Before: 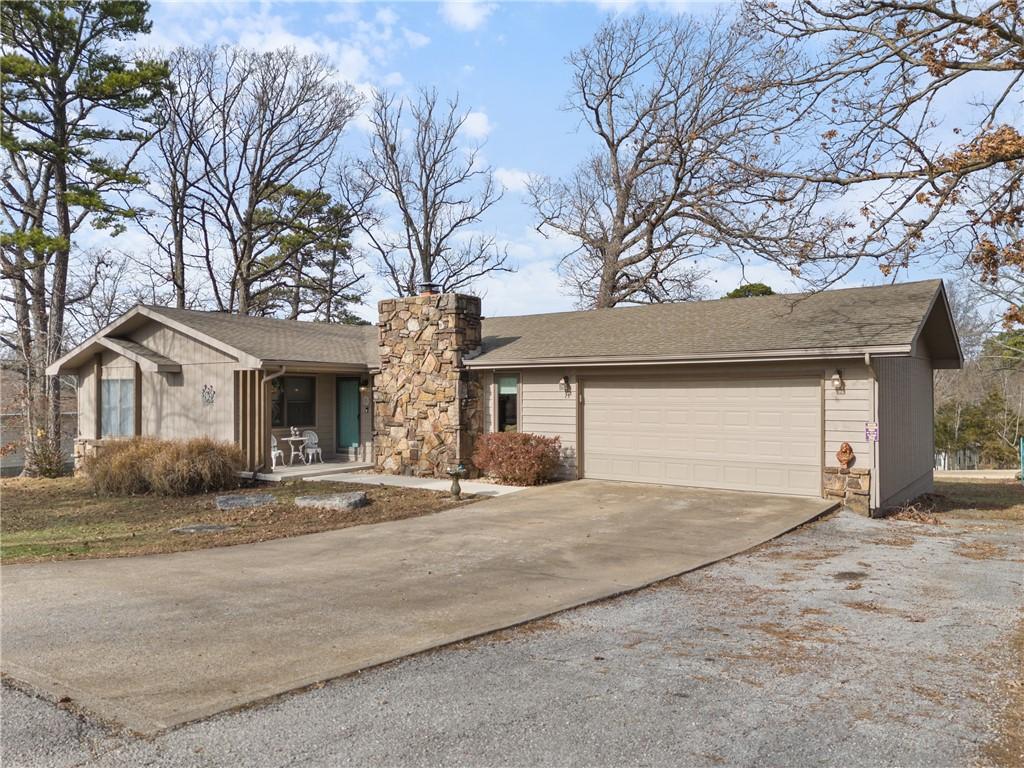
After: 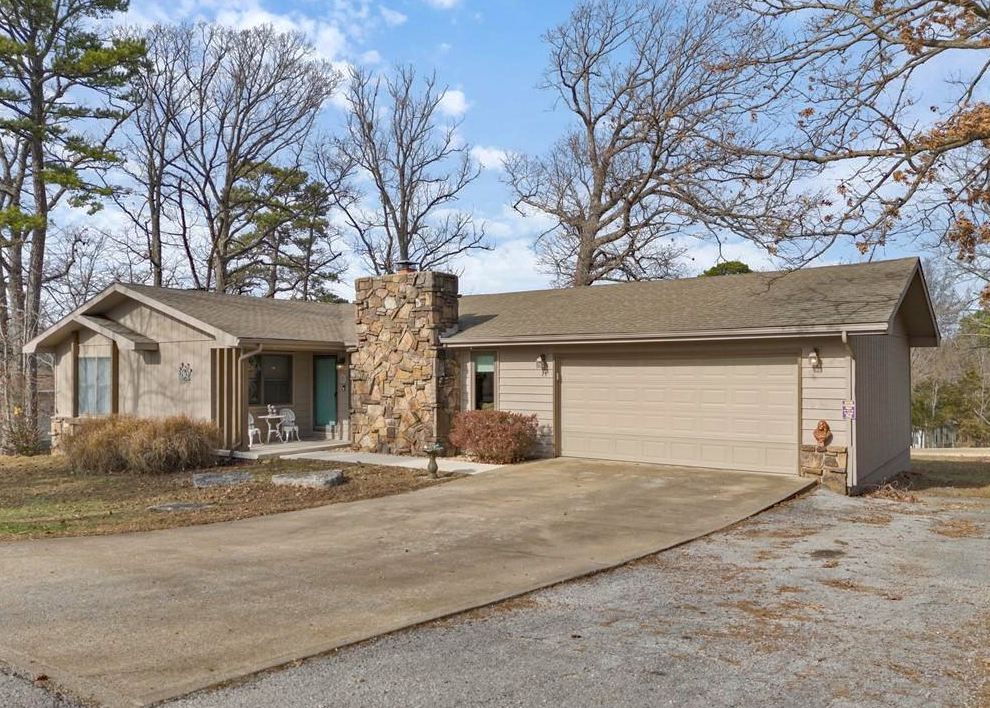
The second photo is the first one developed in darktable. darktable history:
crop: left 2.259%, top 2.866%, right 0.99%, bottom 4.849%
shadows and highlights: on, module defaults
haze removal: compatibility mode true, adaptive false
